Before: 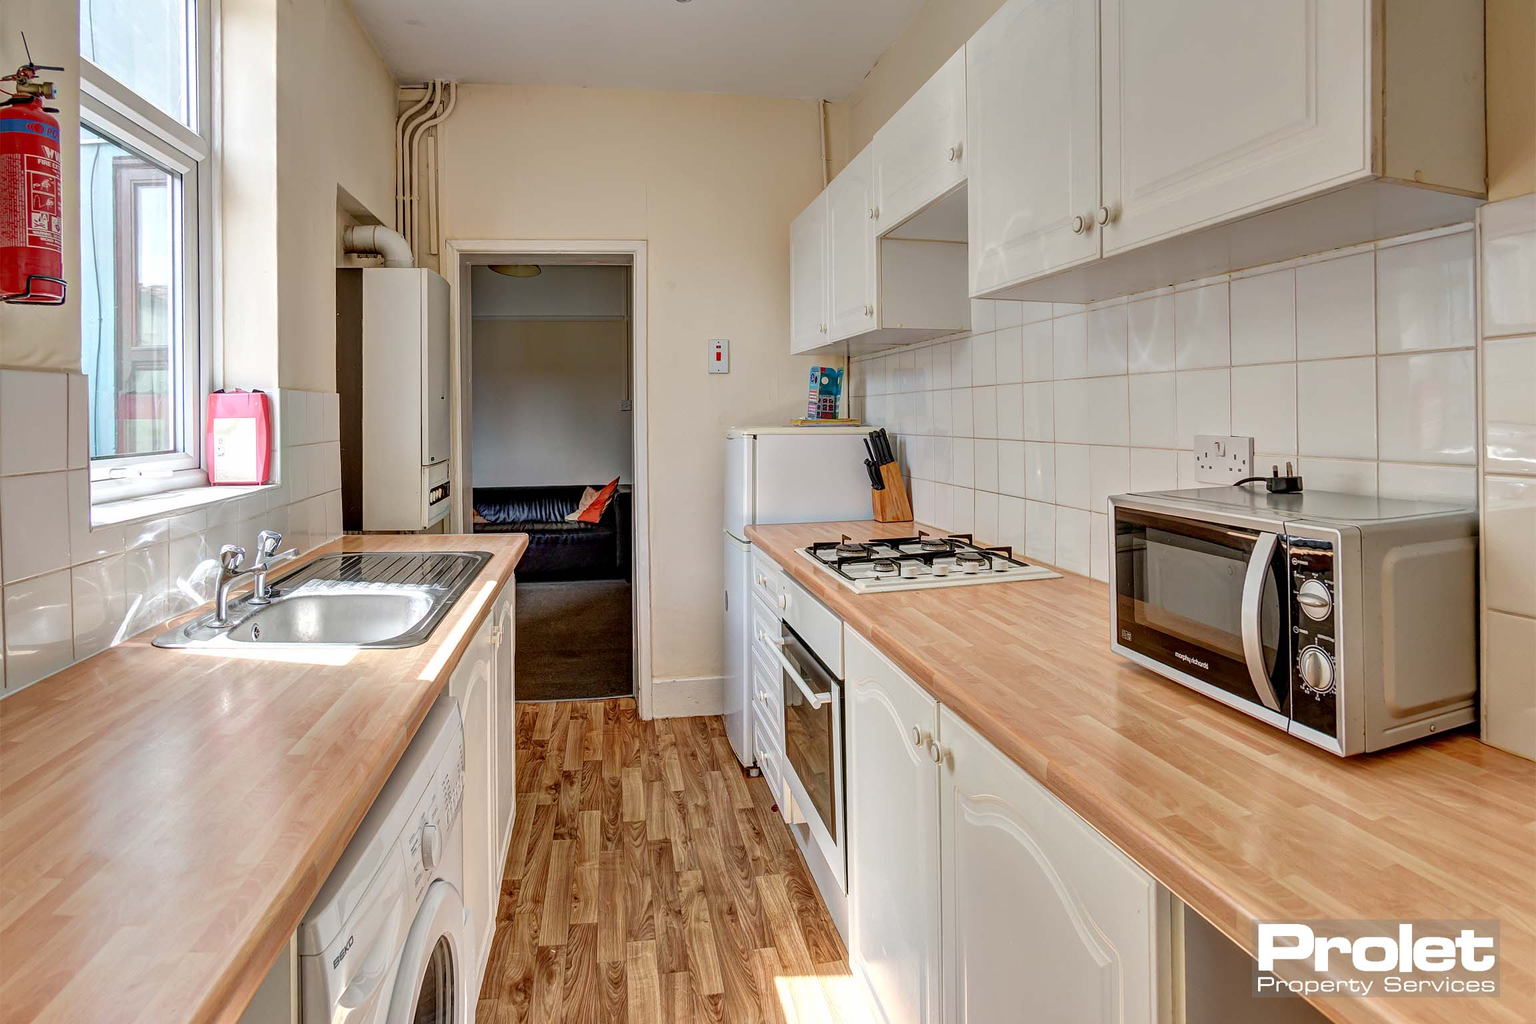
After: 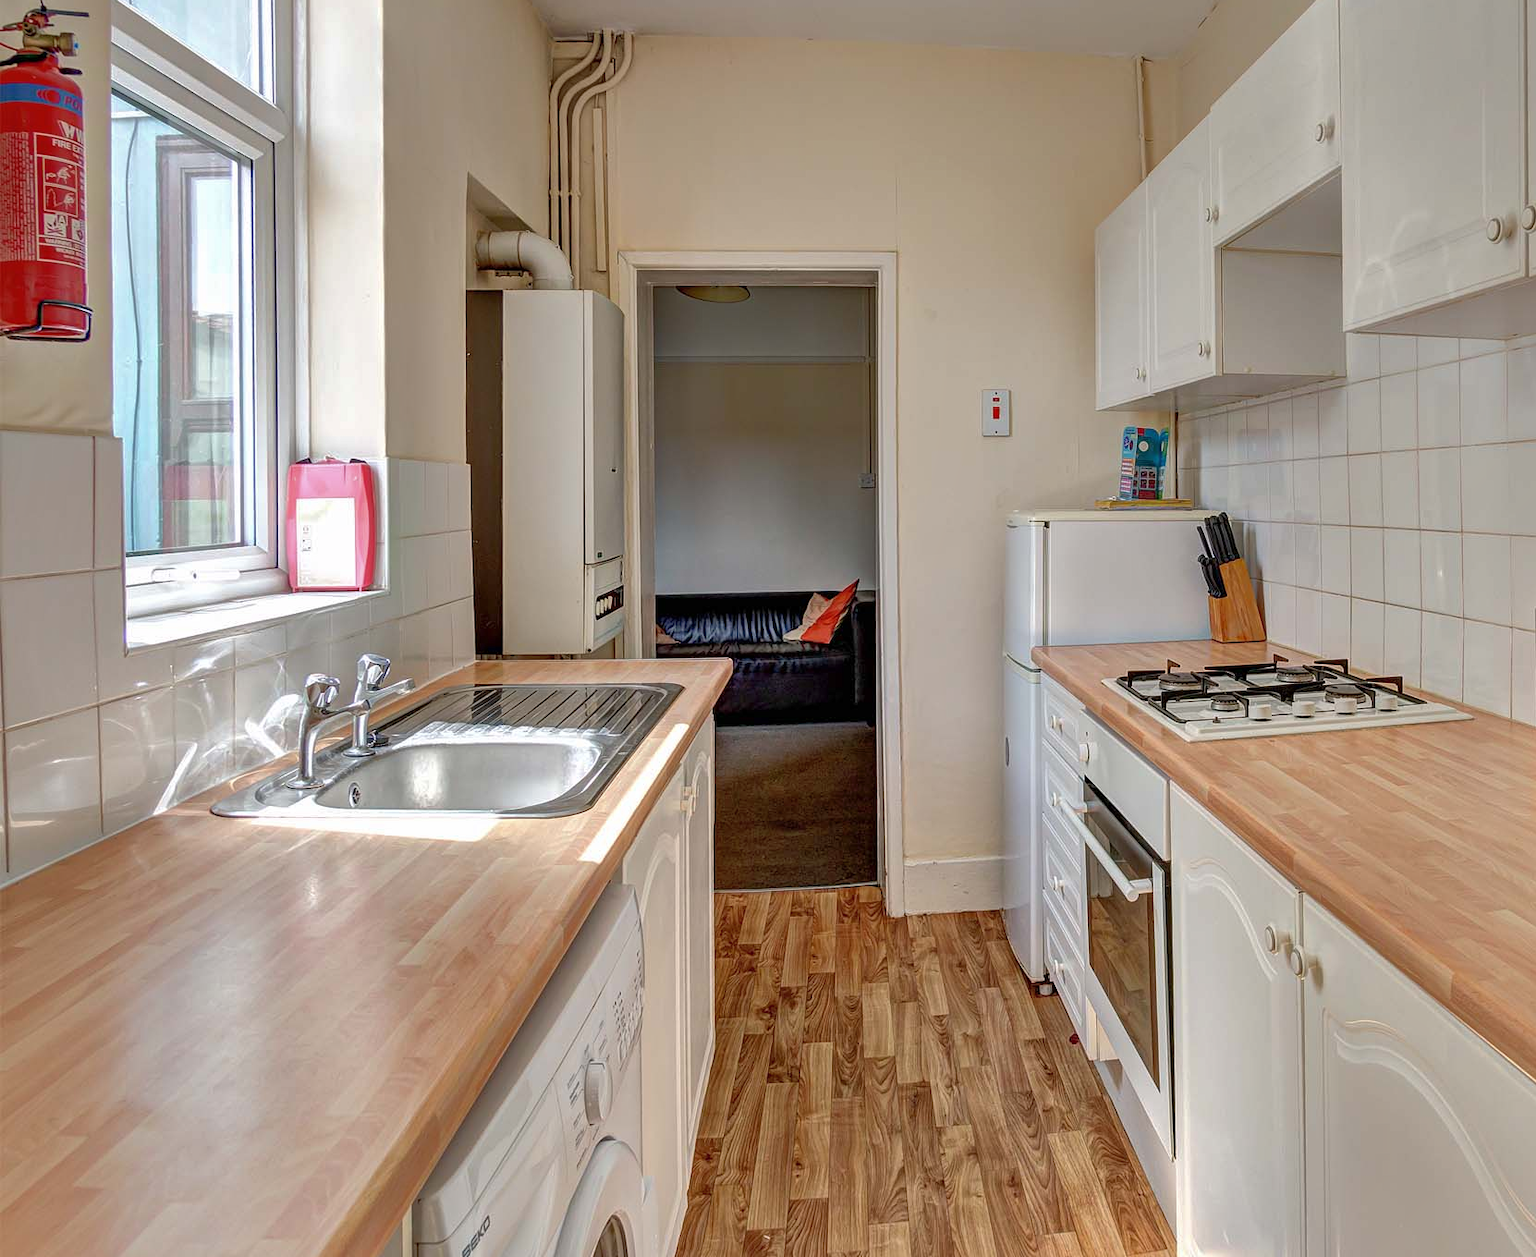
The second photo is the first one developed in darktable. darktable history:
shadows and highlights: on, module defaults
crop: top 5.74%, right 27.833%, bottom 5.652%
